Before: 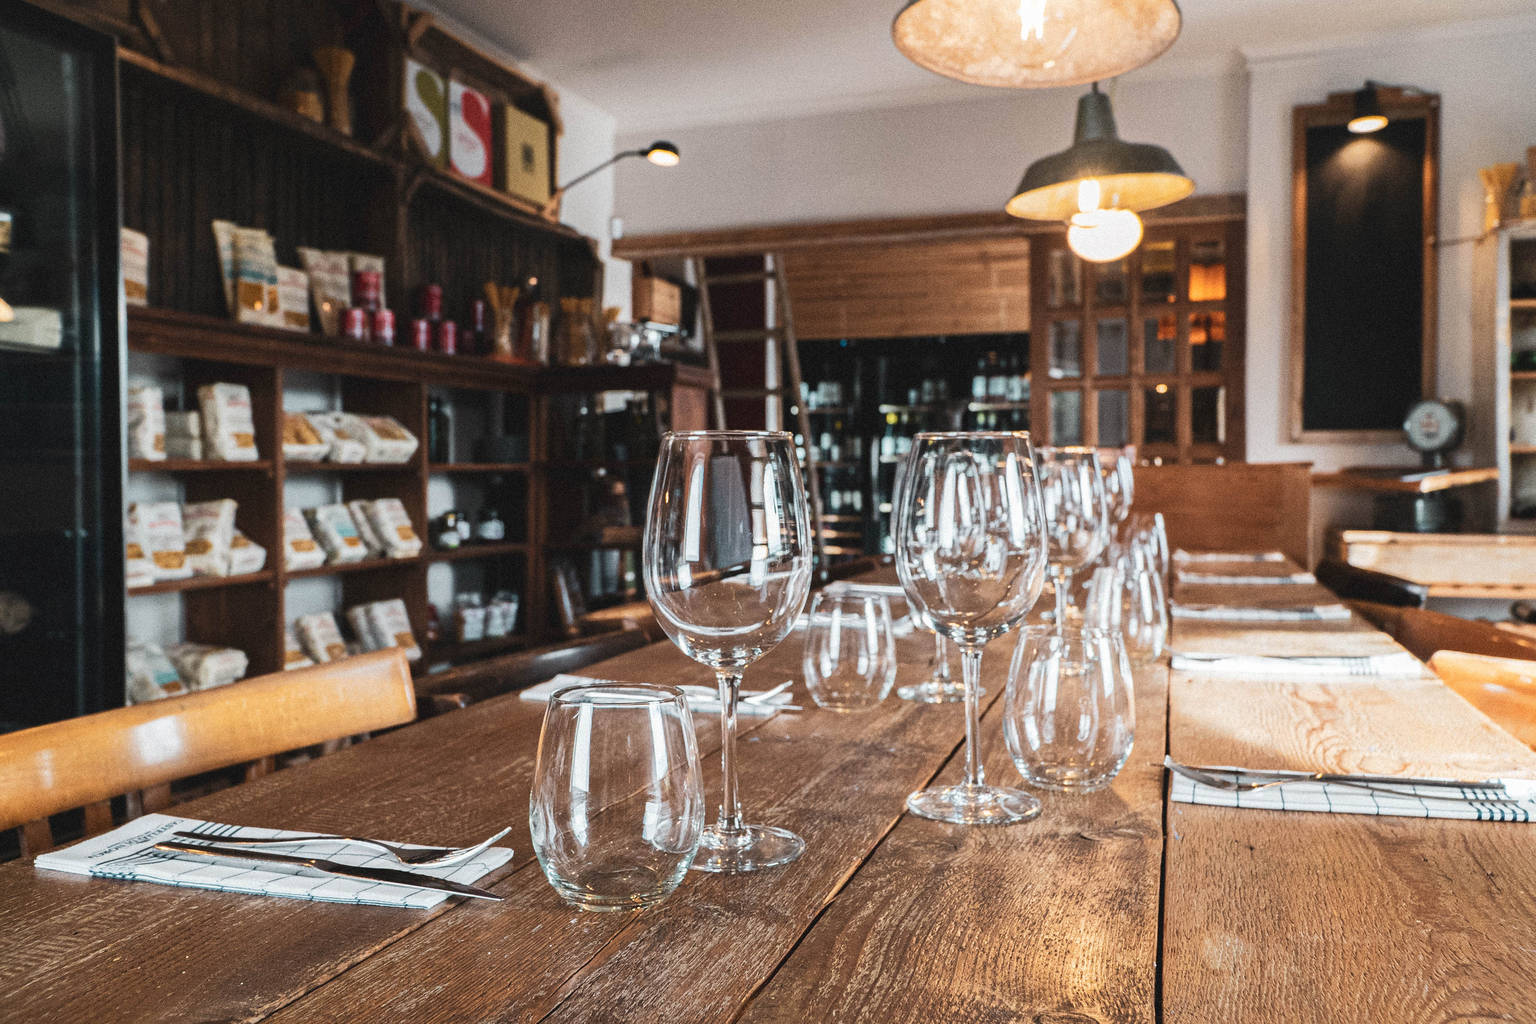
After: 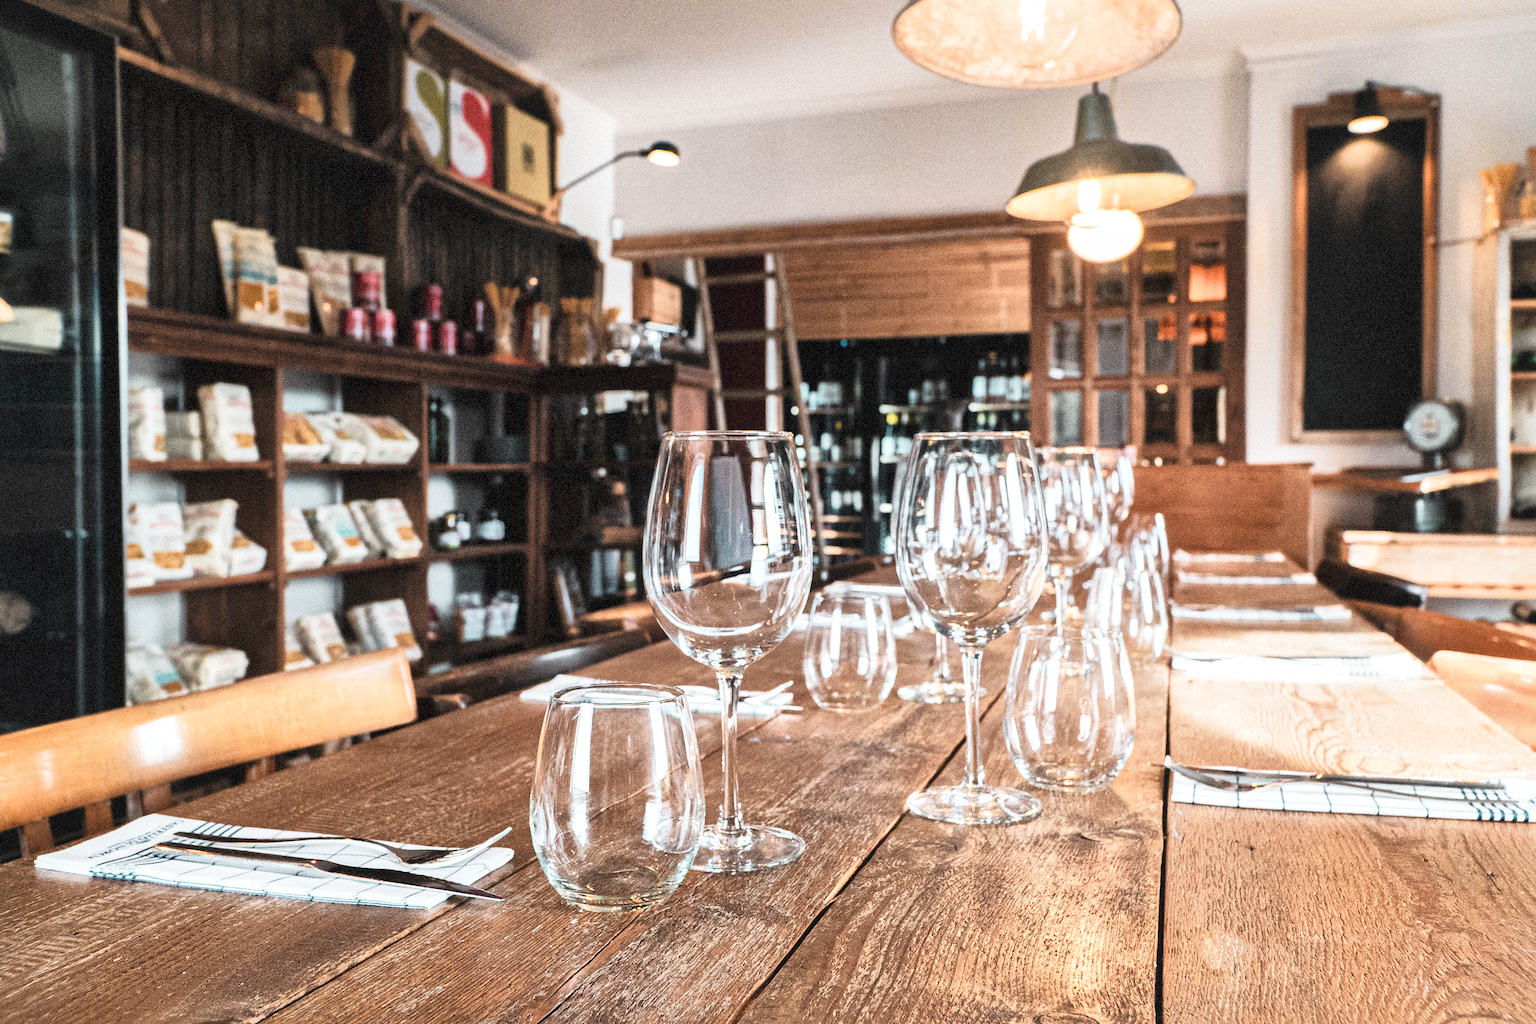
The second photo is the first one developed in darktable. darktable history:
local contrast: mode bilateral grid, contrast 20, coarseness 100, detail 150%, midtone range 0.2
exposure: black level correction 0, exposure 1.1 EV, compensate exposure bias true, compensate highlight preservation false
filmic rgb: hardness 4.17
